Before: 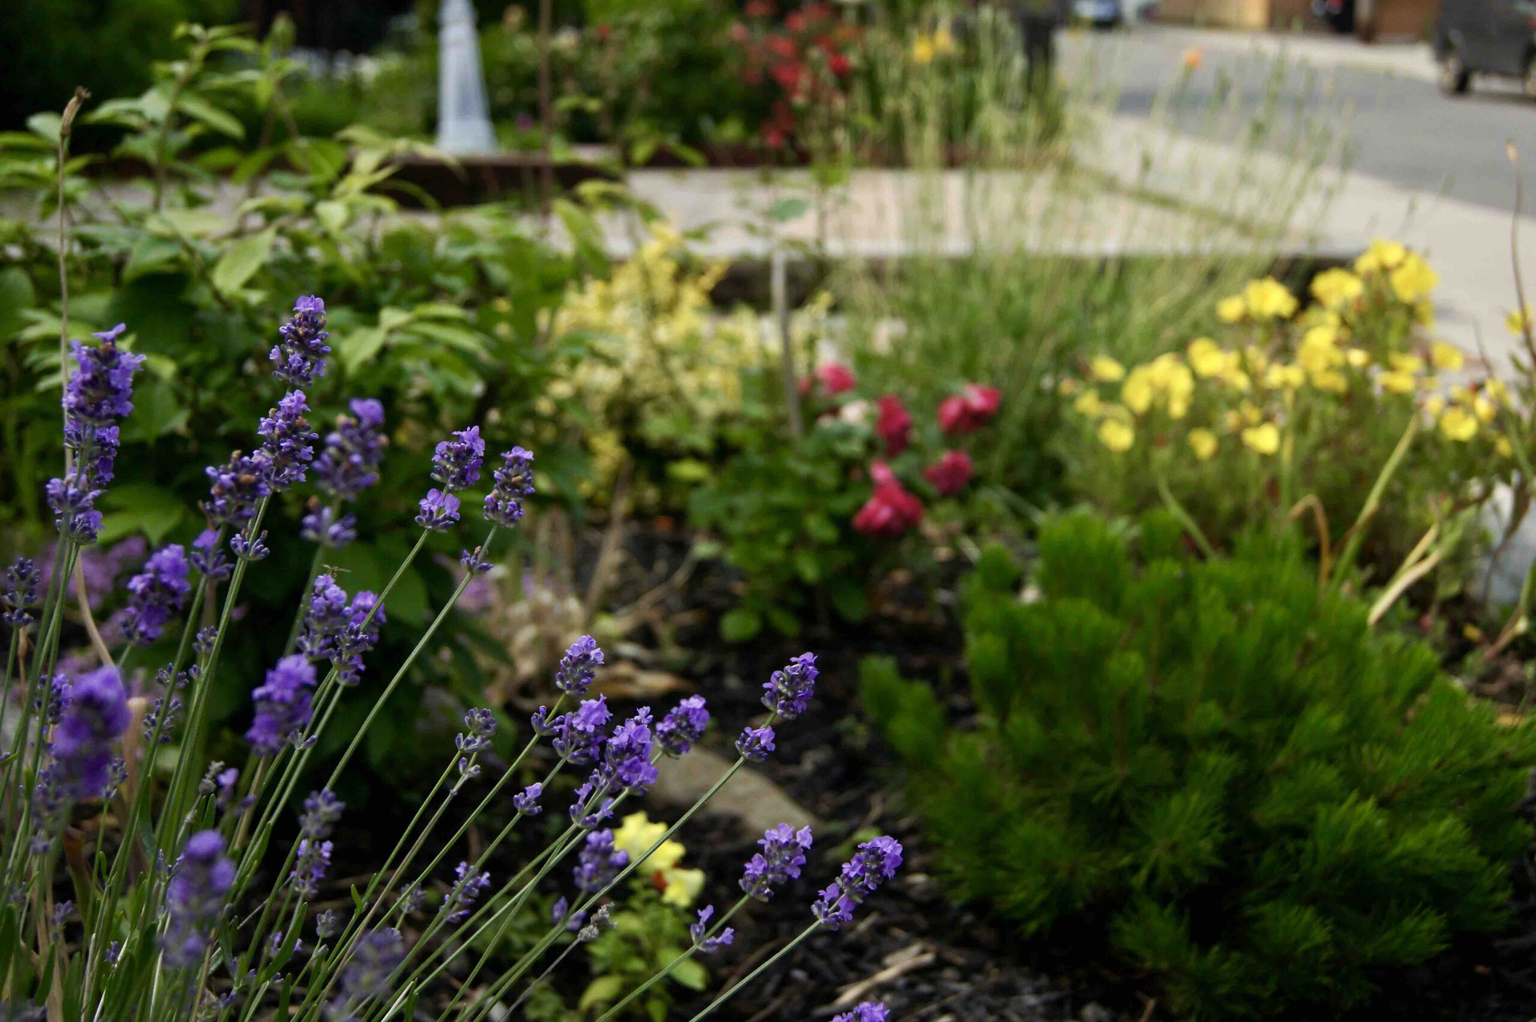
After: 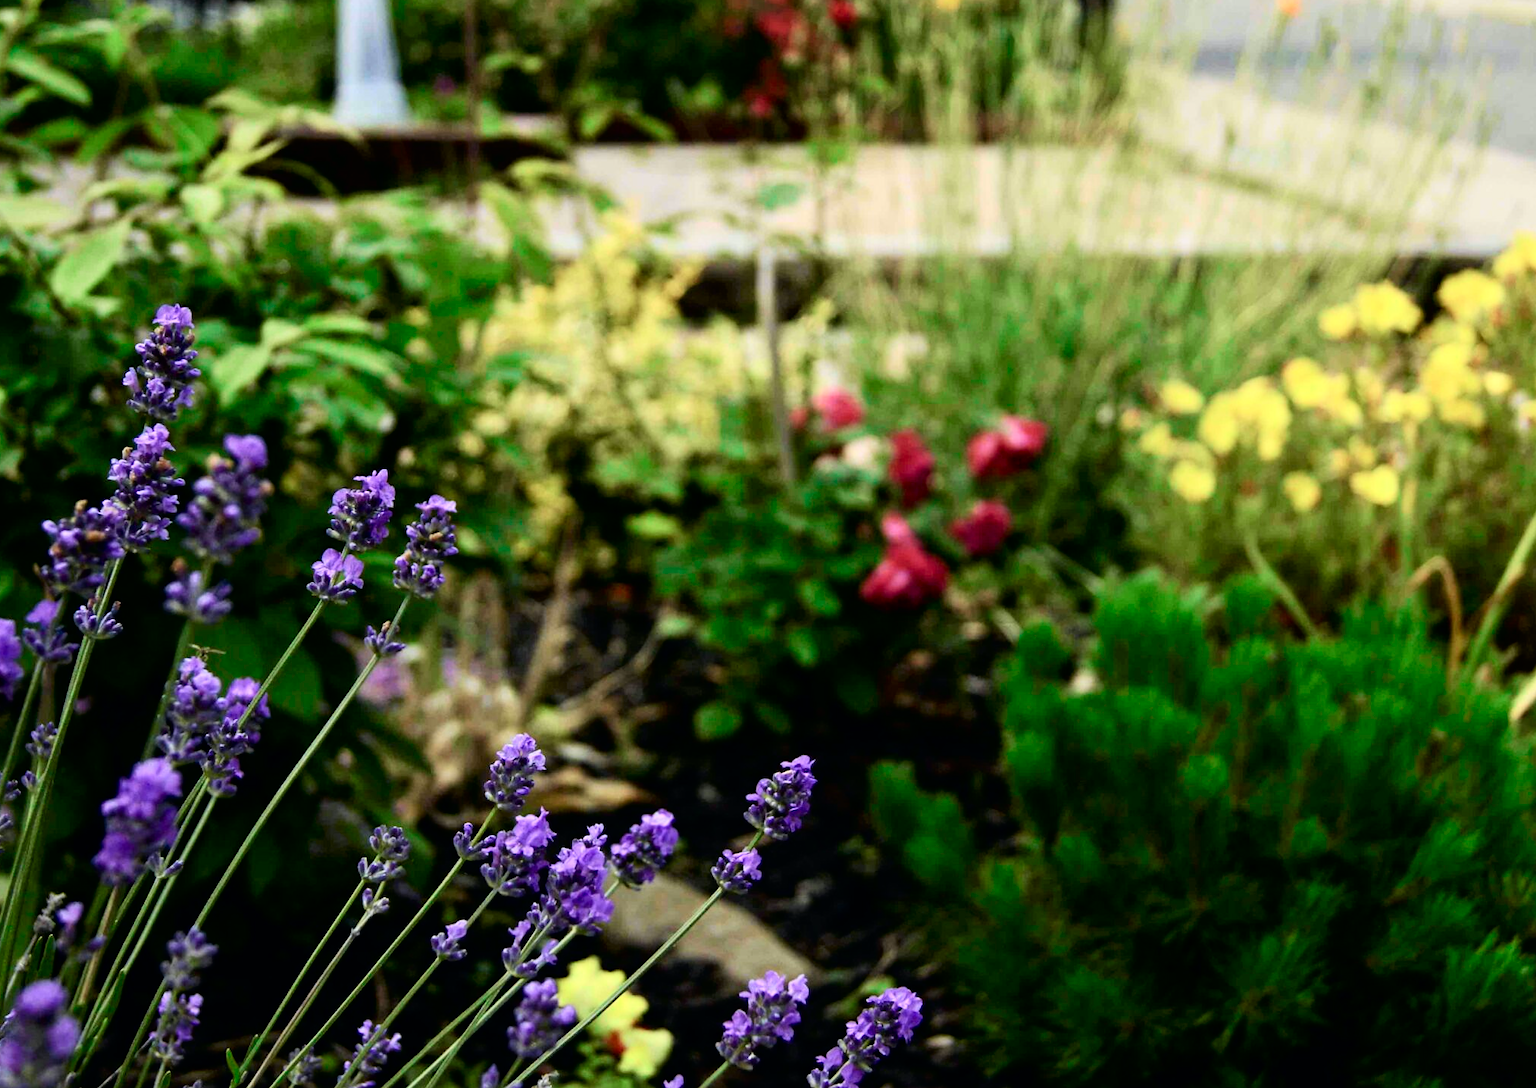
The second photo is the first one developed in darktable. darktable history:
tone curve: curves: ch0 [(0, 0) (0.051, 0.021) (0.11, 0.069) (0.249, 0.235) (0.452, 0.526) (0.596, 0.713) (0.703, 0.83) (0.851, 0.938) (1, 1)]; ch1 [(0, 0) (0.1, 0.038) (0.318, 0.221) (0.413, 0.325) (0.443, 0.412) (0.483, 0.474) (0.503, 0.501) (0.516, 0.517) (0.548, 0.568) (0.569, 0.599) (0.594, 0.634) (0.666, 0.701) (1, 1)]; ch2 [(0, 0) (0.453, 0.435) (0.479, 0.476) (0.504, 0.5) (0.529, 0.537) (0.556, 0.583) (0.584, 0.618) (0.824, 0.815) (1, 1)], color space Lab, independent channels, preserve colors none
crop: left 11.225%, top 5.381%, right 9.565%, bottom 10.314%
color correction: saturation 0.99
rgb curve: curves: ch0 [(0, 0) (0.136, 0.078) (0.262, 0.245) (0.414, 0.42) (1, 1)], compensate middle gray true, preserve colors basic power
